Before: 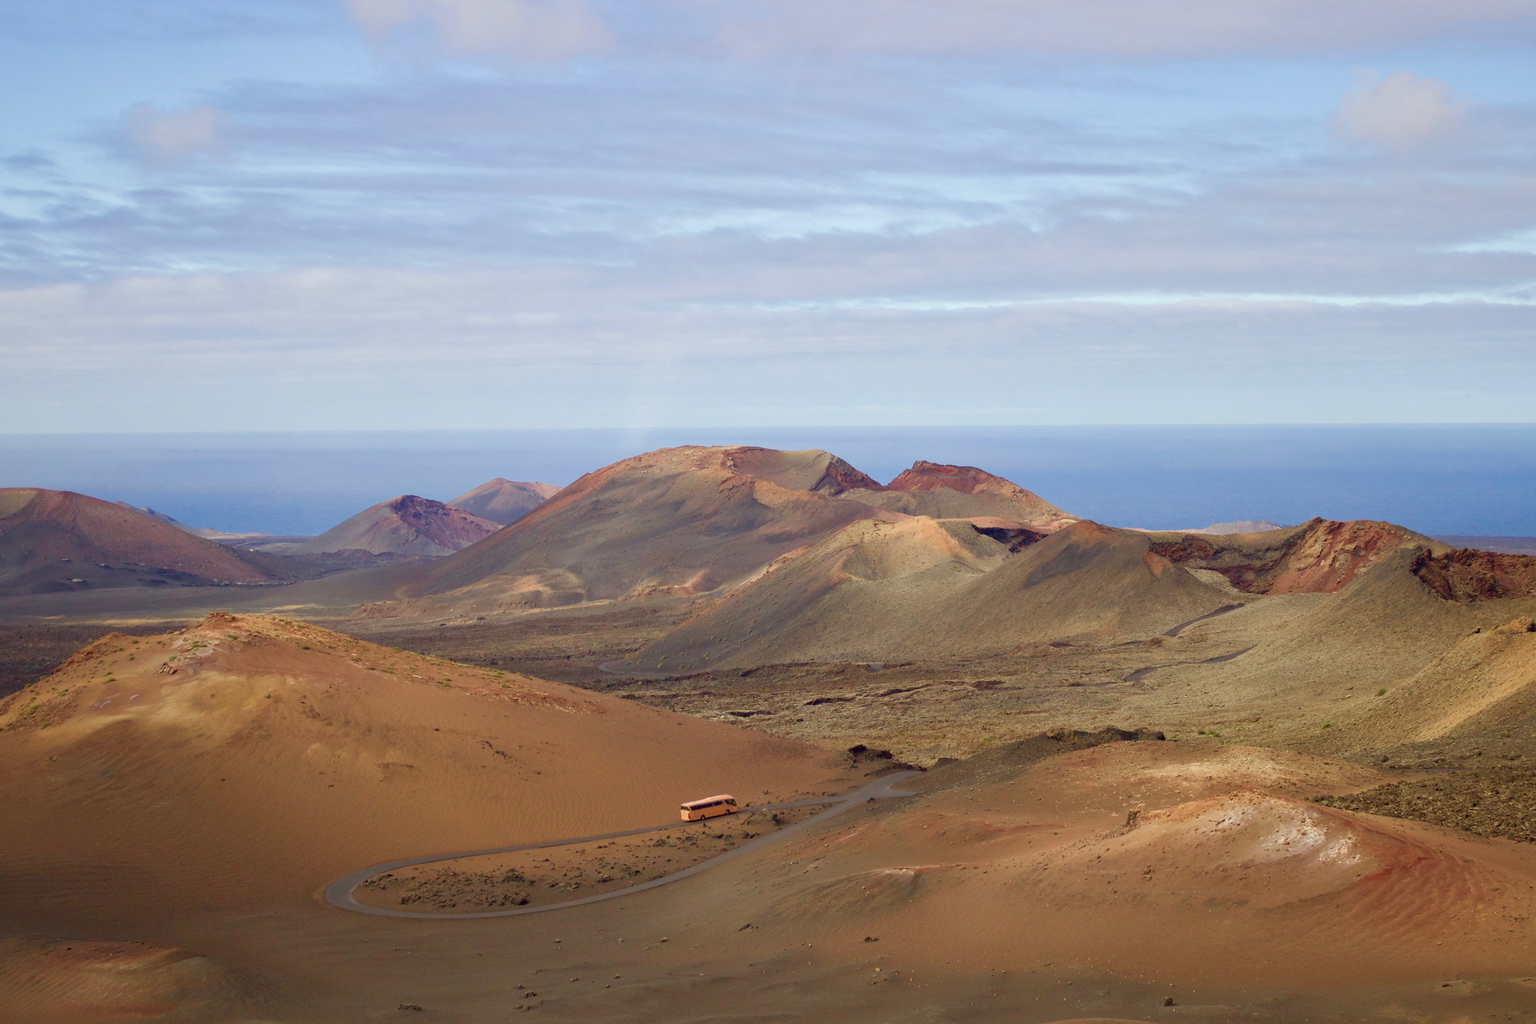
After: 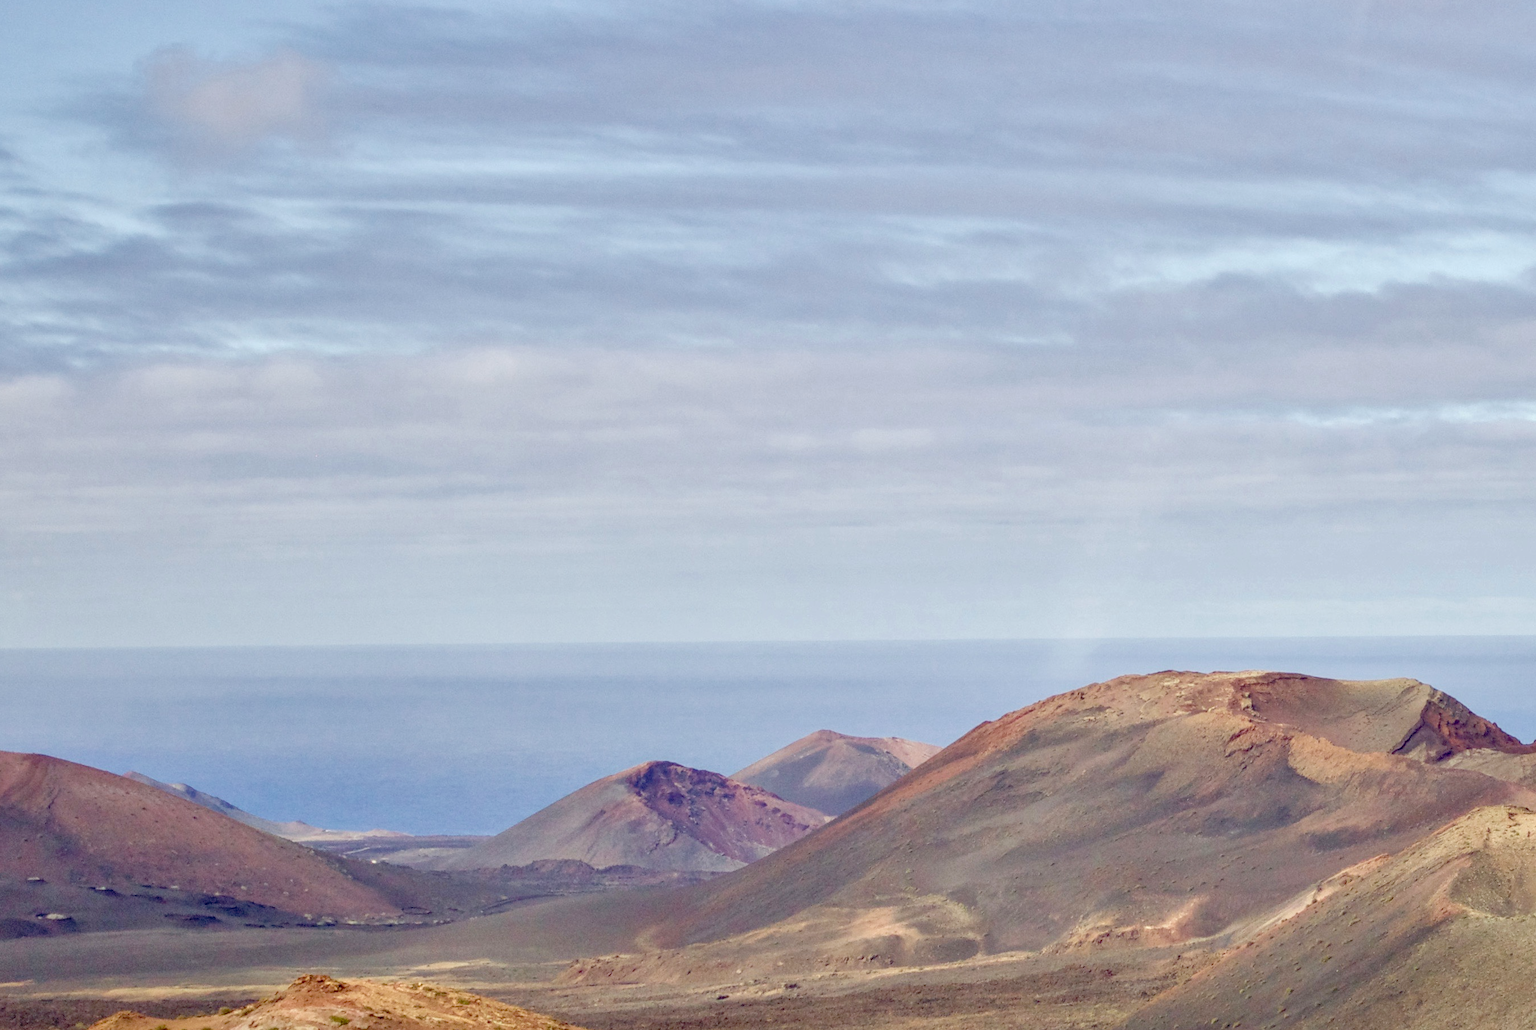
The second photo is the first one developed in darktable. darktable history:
shadows and highlights: soften with gaussian
crop and rotate: left 3.069%, top 7.591%, right 42.056%, bottom 37.165%
local contrast: highlights 1%, shadows 6%, detail 133%
tone curve: curves: ch0 [(0, 0) (0.058, 0.039) (0.168, 0.123) (0.282, 0.327) (0.45, 0.534) (0.676, 0.751) (0.89, 0.919) (1, 1)]; ch1 [(0, 0) (0.094, 0.081) (0.285, 0.299) (0.385, 0.403) (0.447, 0.455) (0.495, 0.496) (0.544, 0.552) (0.589, 0.612) (0.722, 0.728) (1, 1)]; ch2 [(0, 0) (0.257, 0.217) (0.43, 0.421) (0.498, 0.507) (0.531, 0.544) (0.56, 0.579) (0.625, 0.66) (1, 1)], preserve colors none
